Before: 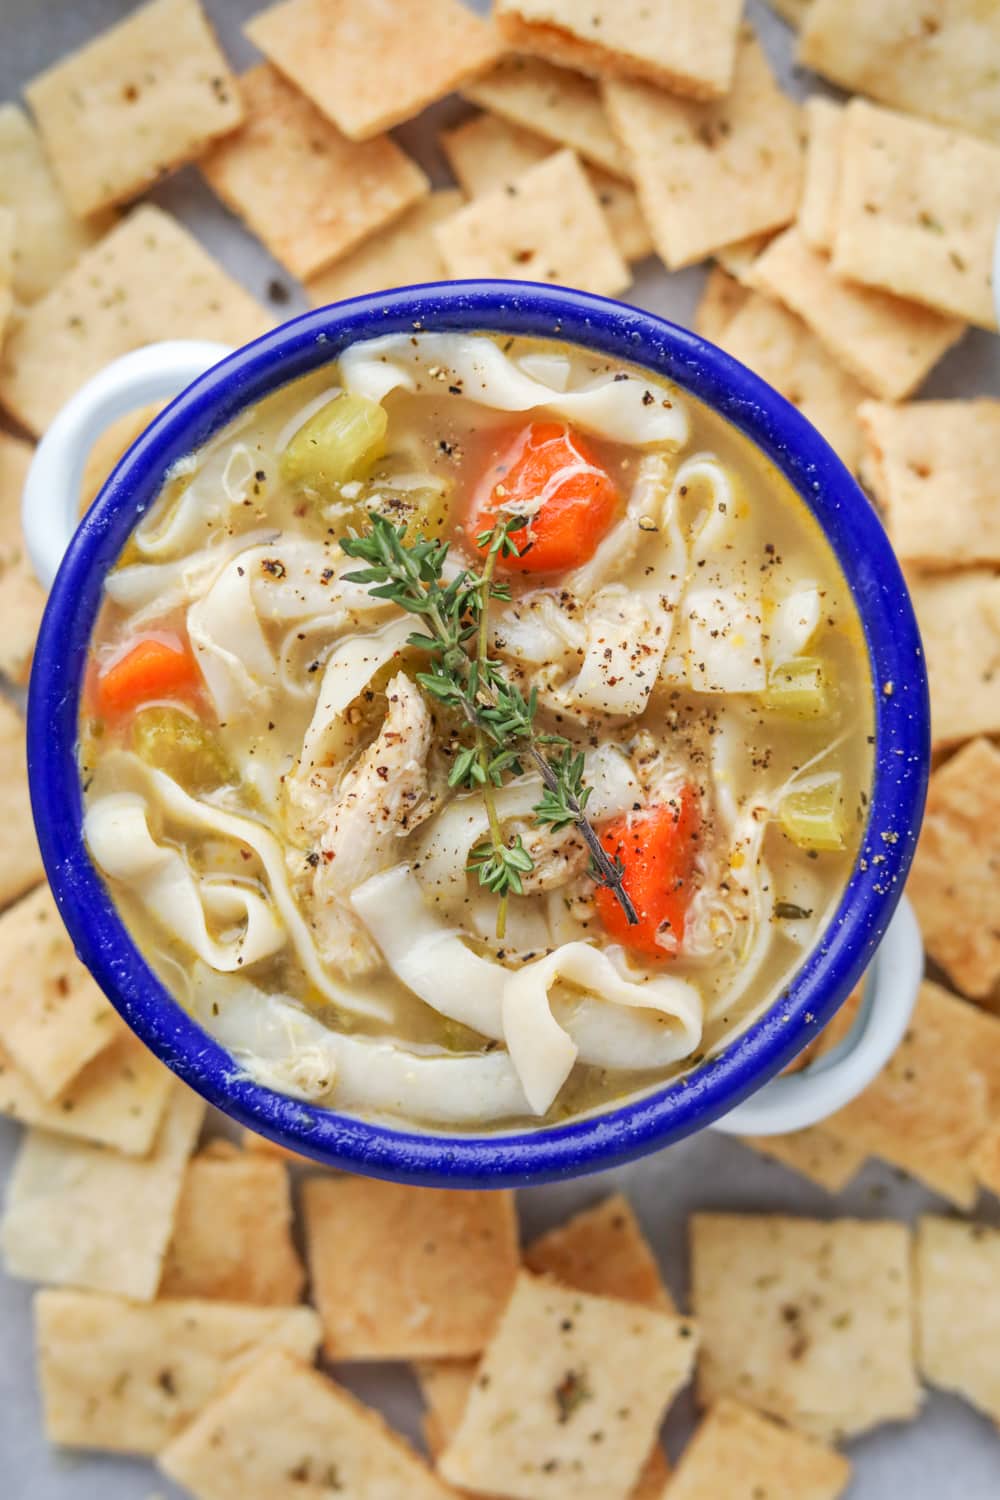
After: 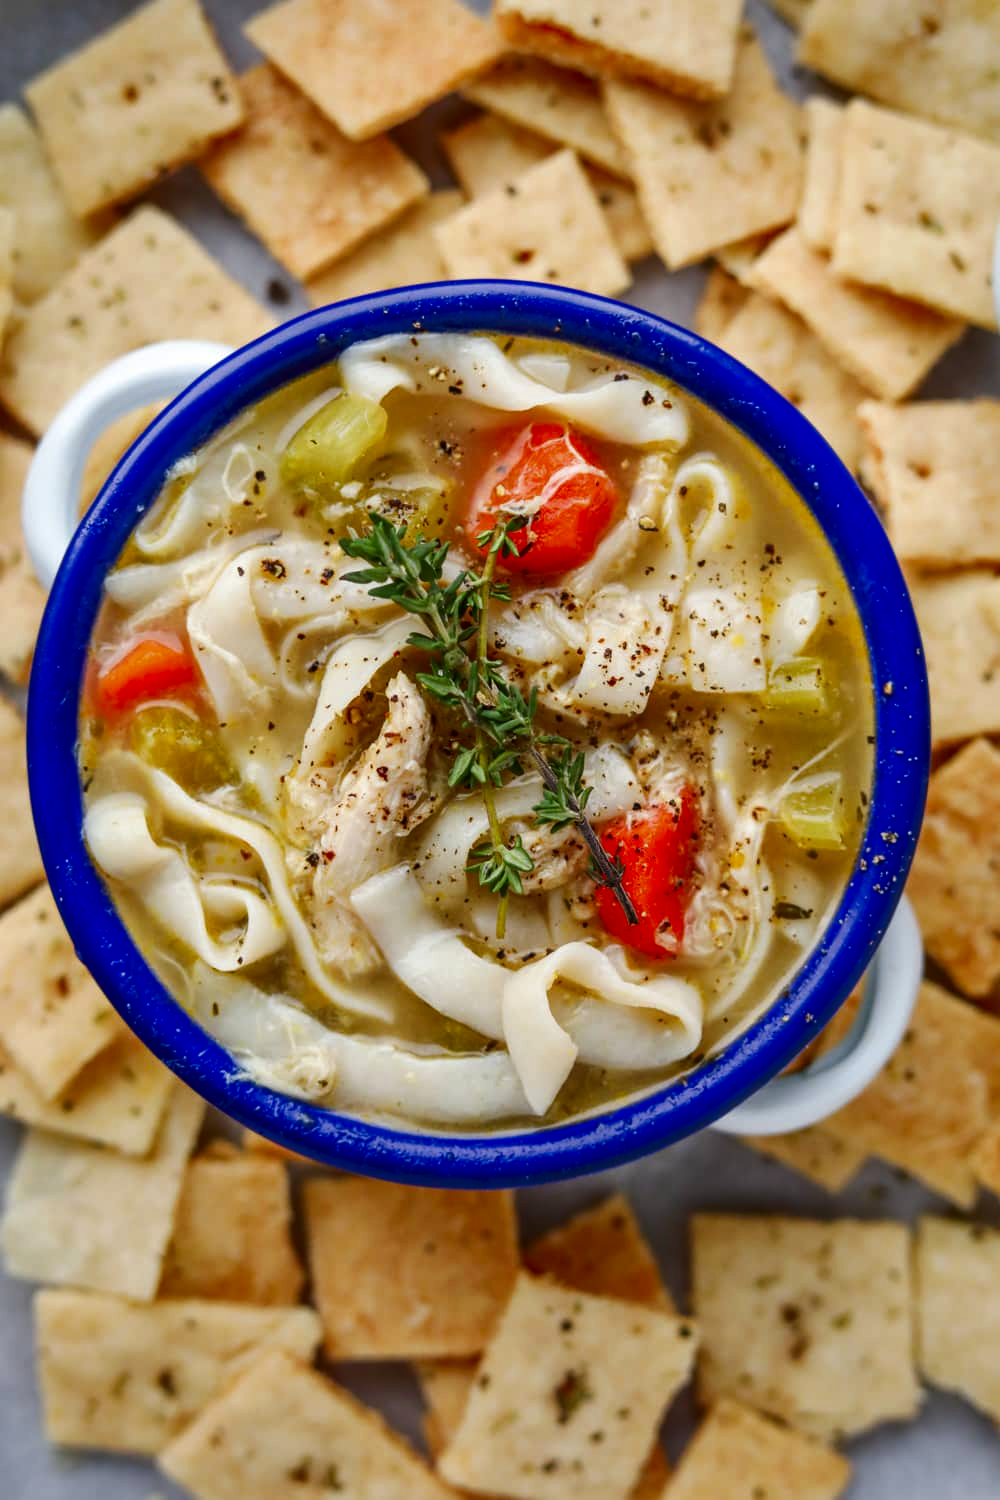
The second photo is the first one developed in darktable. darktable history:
contrast brightness saturation: contrast 0.097, brightness -0.275, saturation 0.146
